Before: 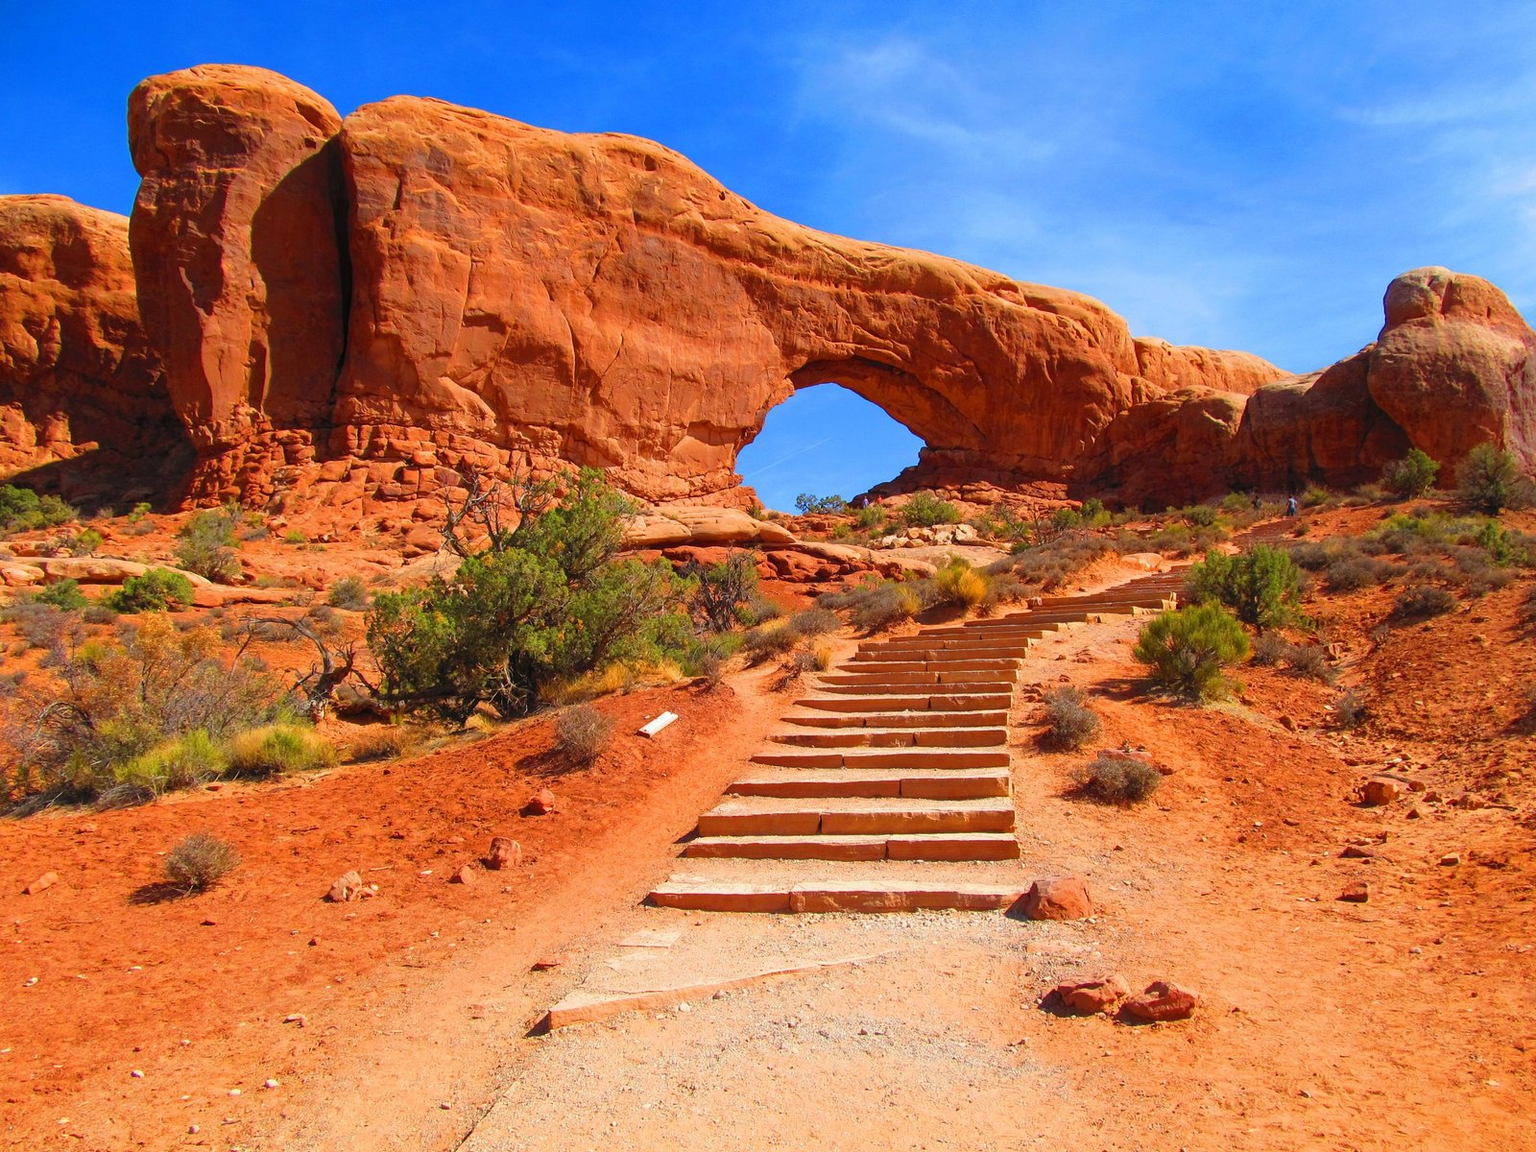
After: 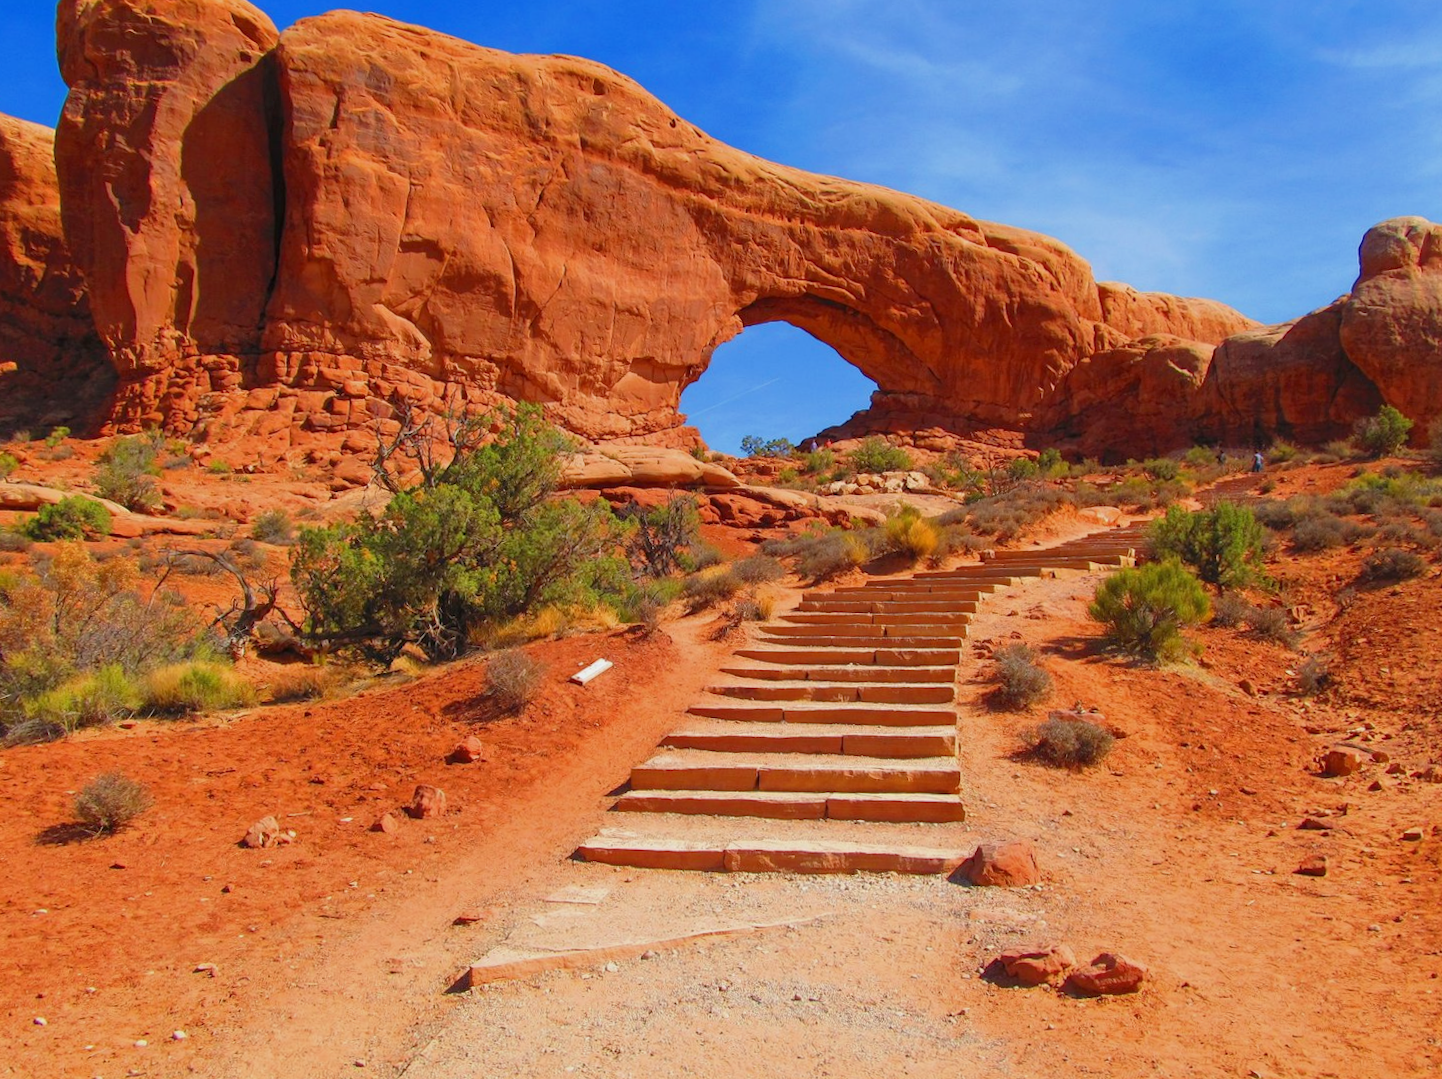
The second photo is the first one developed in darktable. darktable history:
exposure: exposure 0.161 EV, compensate highlight preservation false
contrast brightness saturation: contrast 0.05
crop and rotate: angle -1.96°, left 3.097%, top 4.154%, right 1.586%, bottom 0.529%
color balance: mode lift, gamma, gain (sRGB)
rotate and perspective: rotation -0.45°, automatic cropping original format, crop left 0.008, crop right 0.992, crop top 0.012, crop bottom 0.988
tone equalizer: -8 EV 0.25 EV, -7 EV 0.417 EV, -6 EV 0.417 EV, -5 EV 0.25 EV, -3 EV -0.25 EV, -2 EV -0.417 EV, -1 EV -0.417 EV, +0 EV -0.25 EV, edges refinement/feathering 500, mask exposure compensation -1.57 EV, preserve details guided filter
